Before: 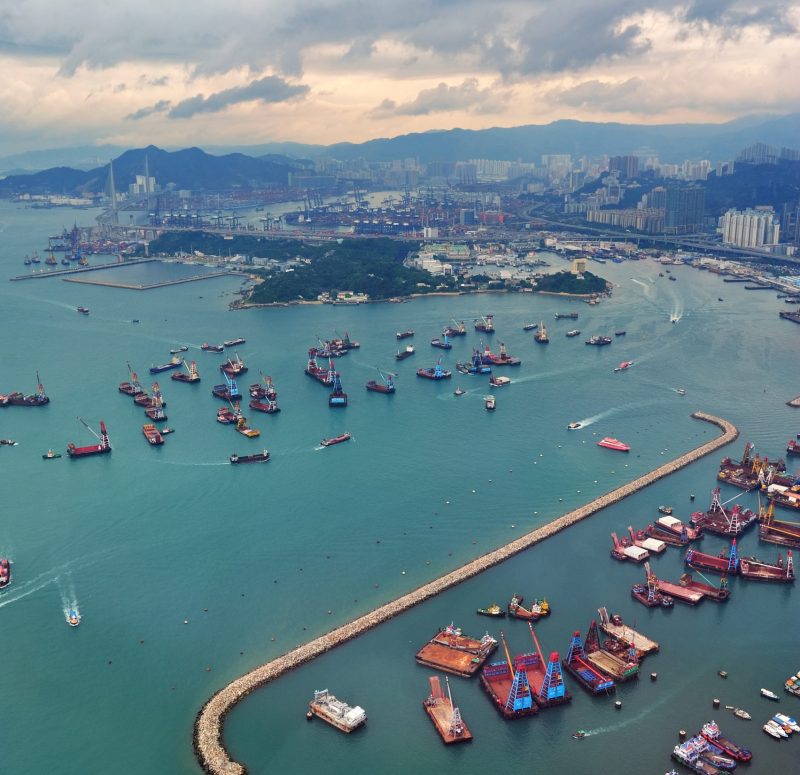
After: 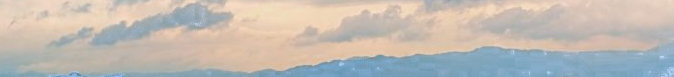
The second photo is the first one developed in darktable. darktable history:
color zones: curves: ch0 [(0.203, 0.433) (0.607, 0.517) (0.697, 0.696) (0.705, 0.897)]
crop and rotate: left 9.644%, top 9.491%, right 6.021%, bottom 80.509%
